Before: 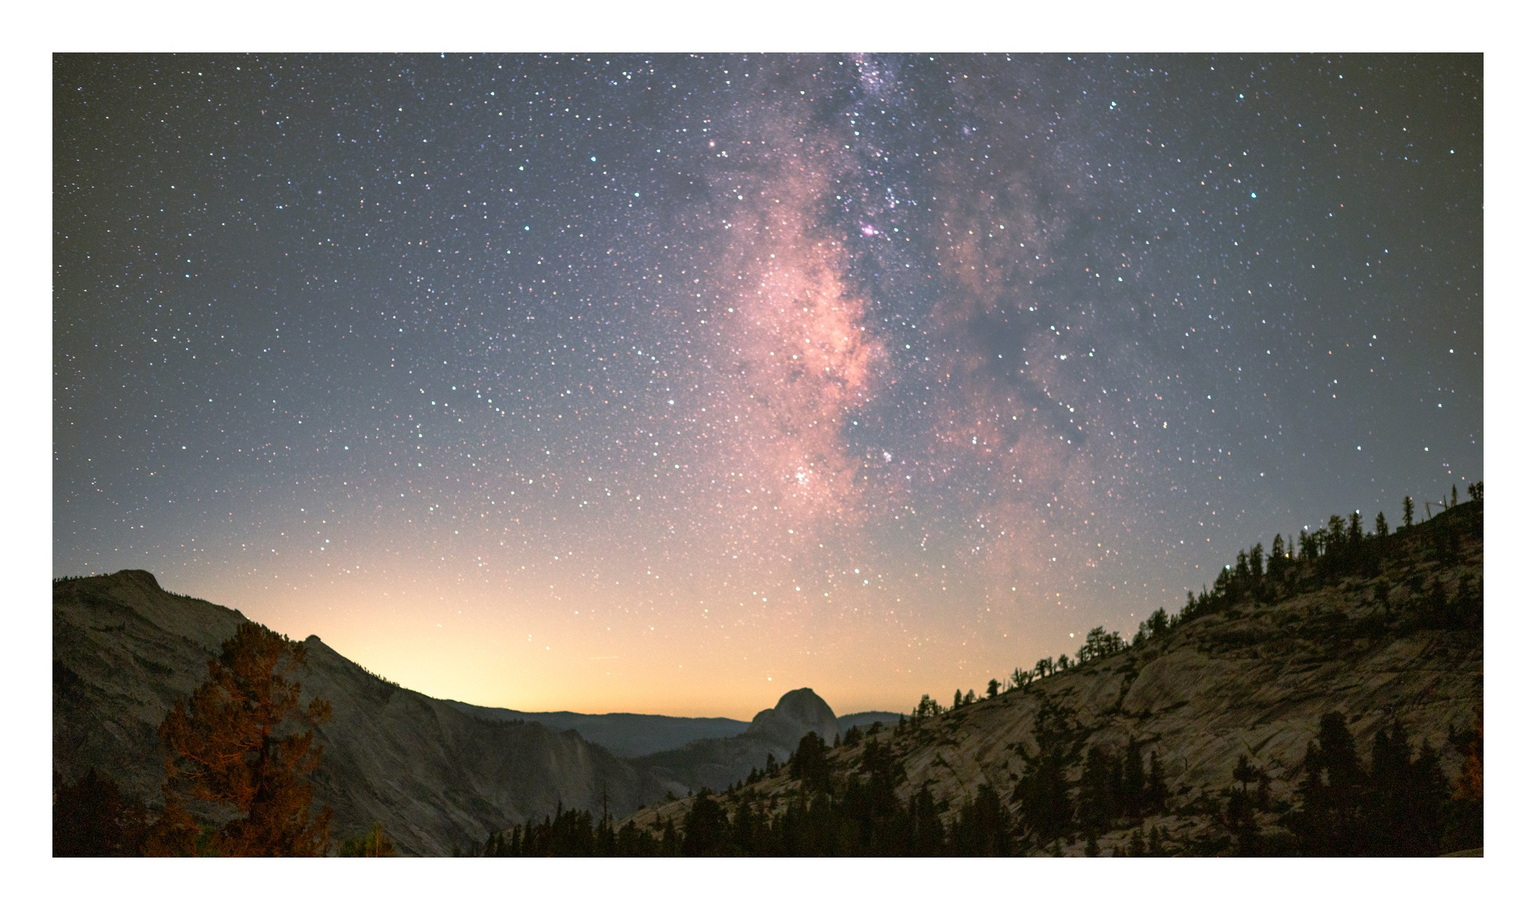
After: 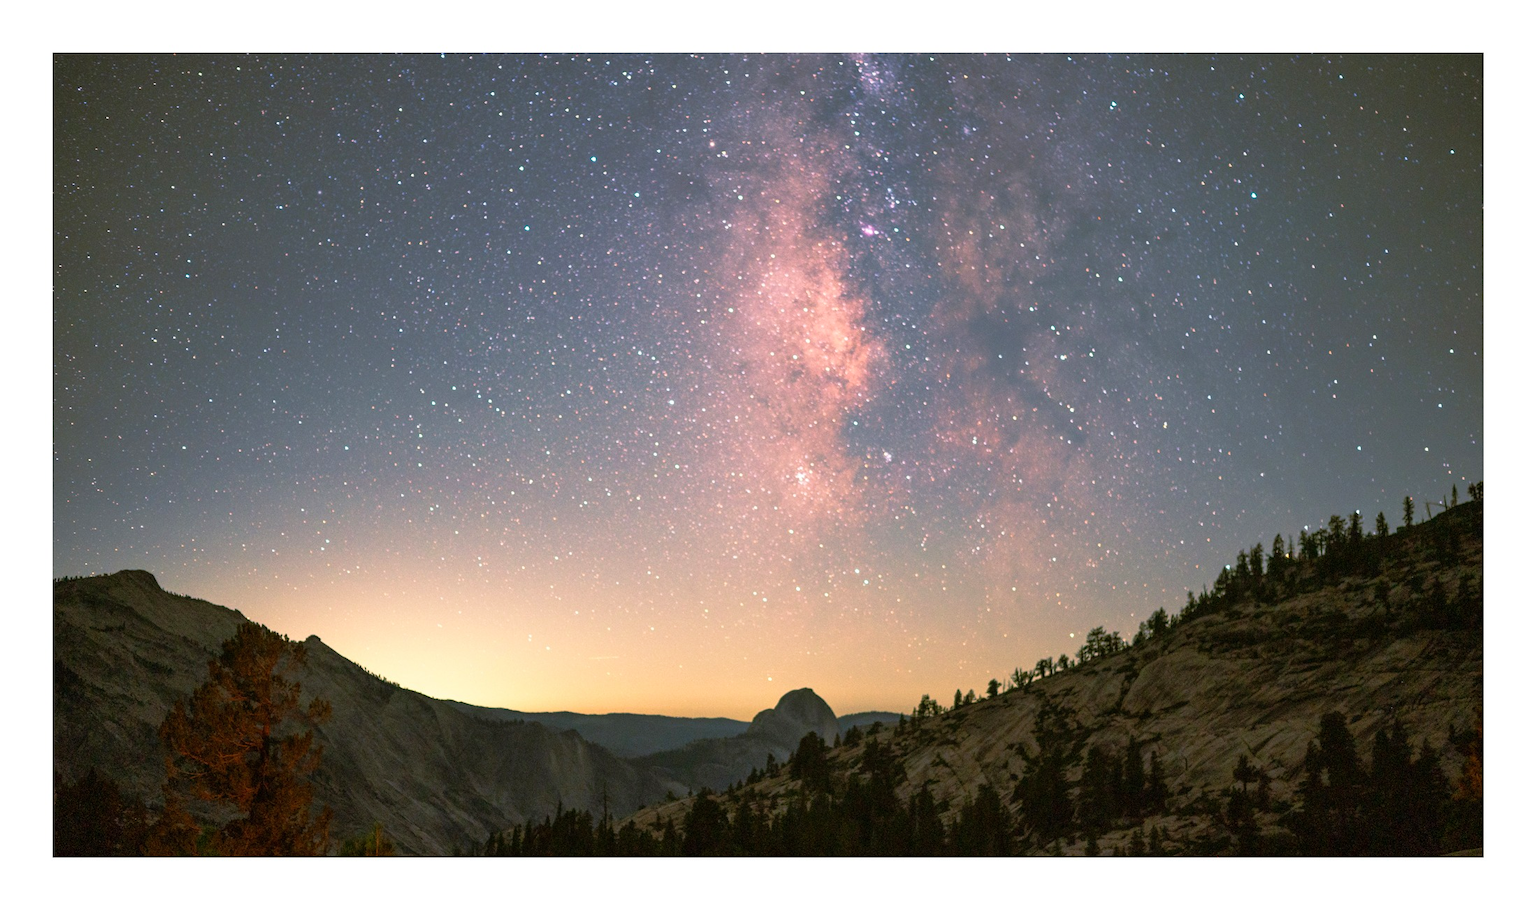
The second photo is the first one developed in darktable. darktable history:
velvia: strength 14.99%
